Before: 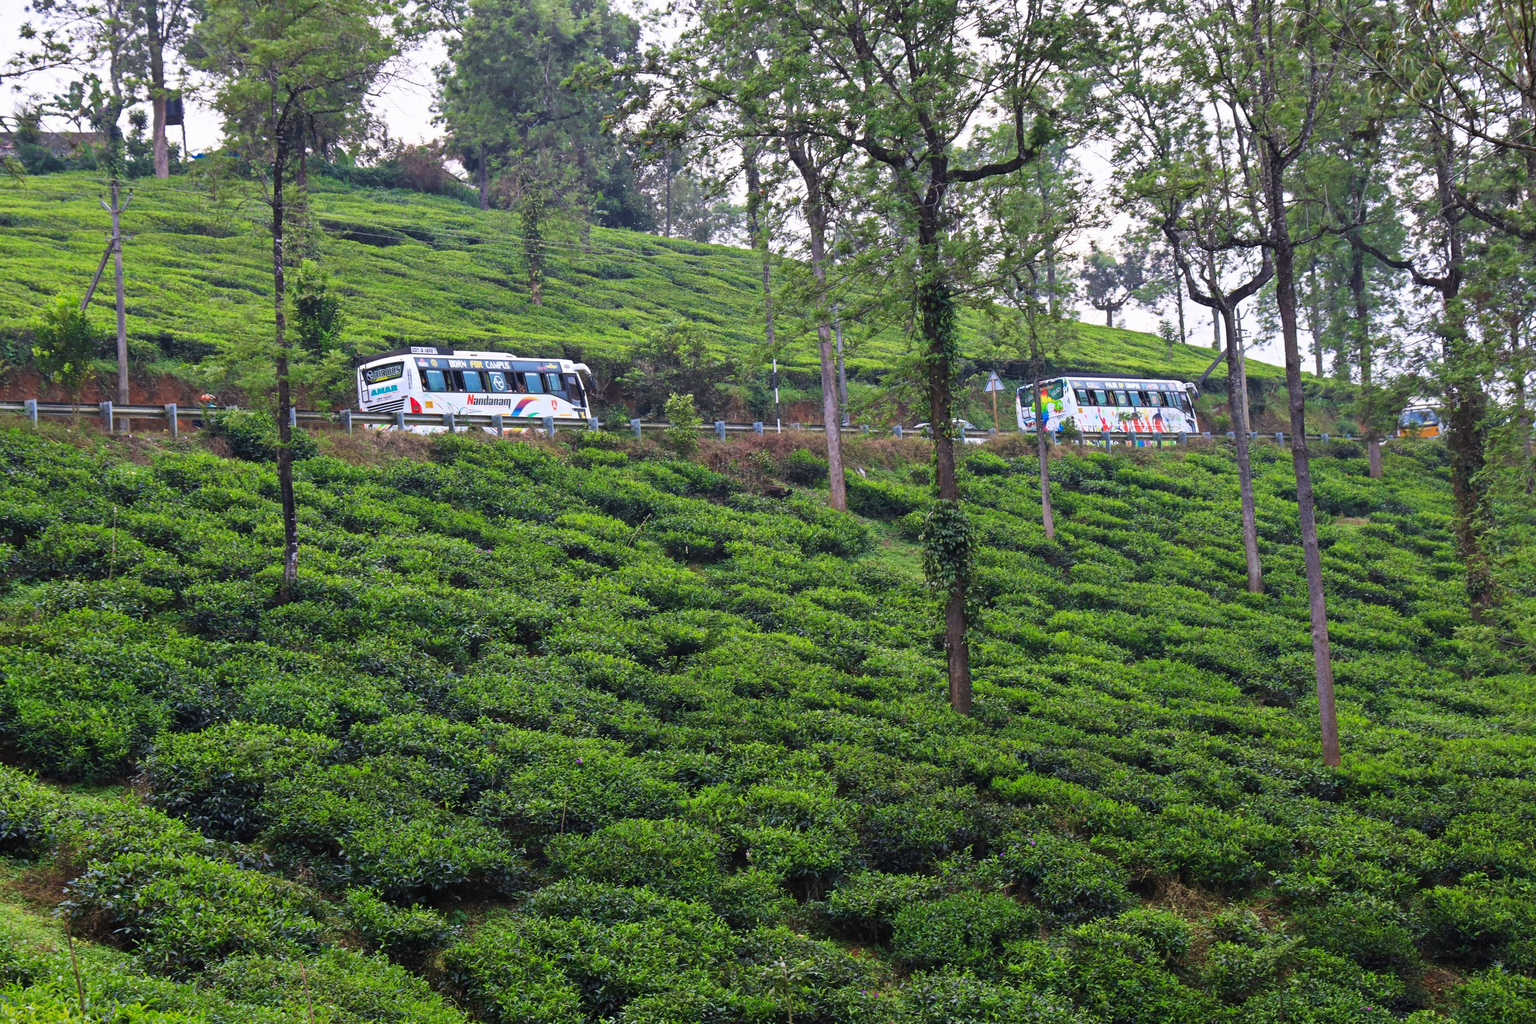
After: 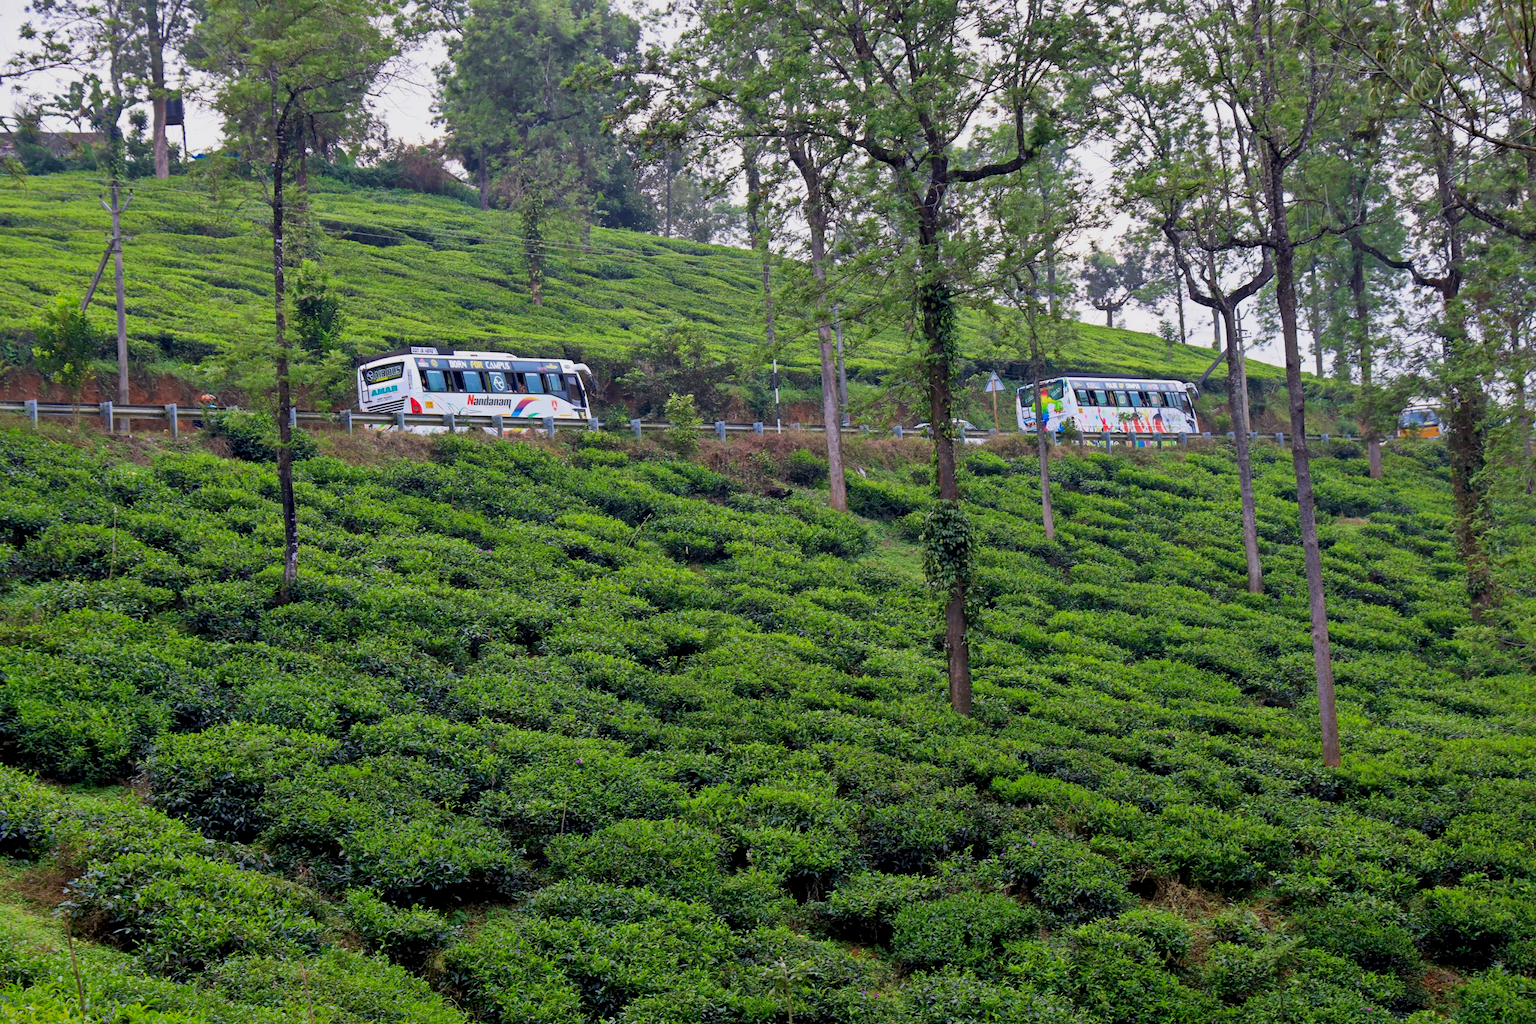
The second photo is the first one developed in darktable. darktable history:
exposure: black level correction 0.009, exposure -0.167 EV, compensate highlight preservation false
shadows and highlights: on, module defaults
